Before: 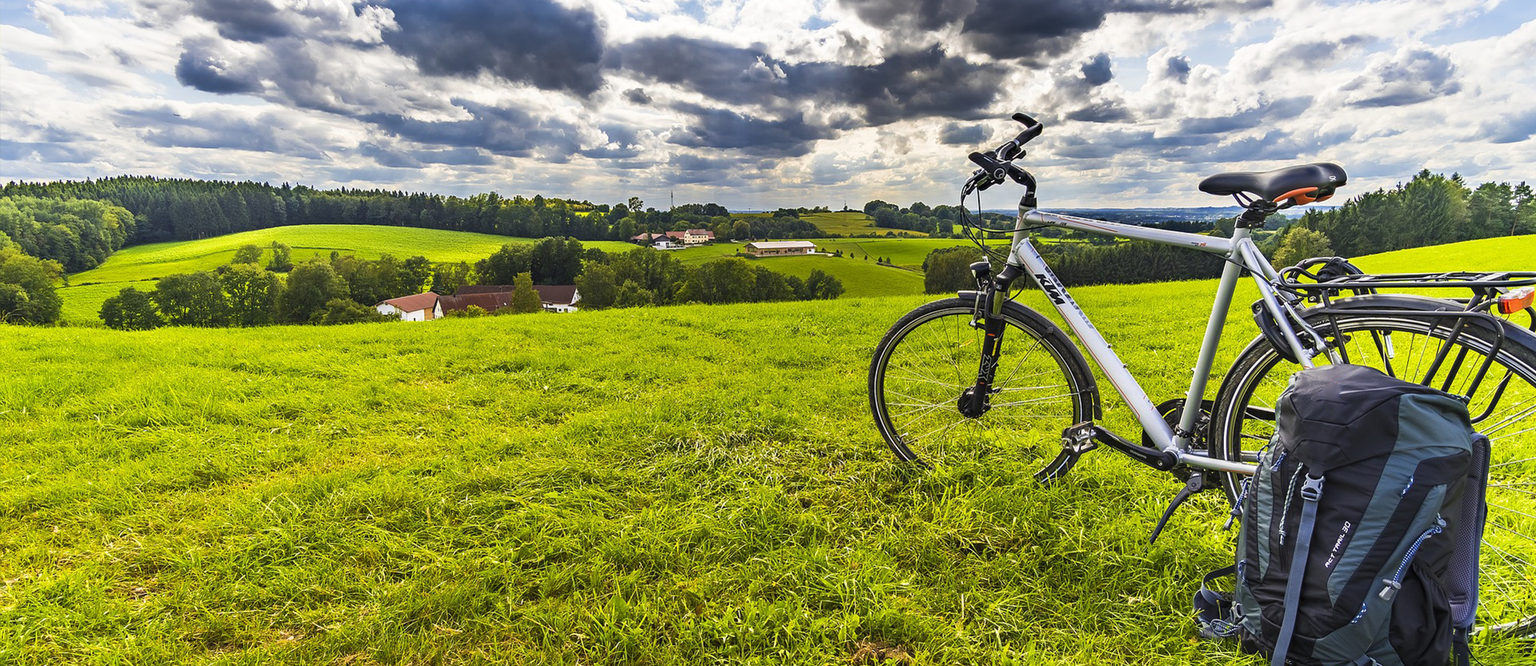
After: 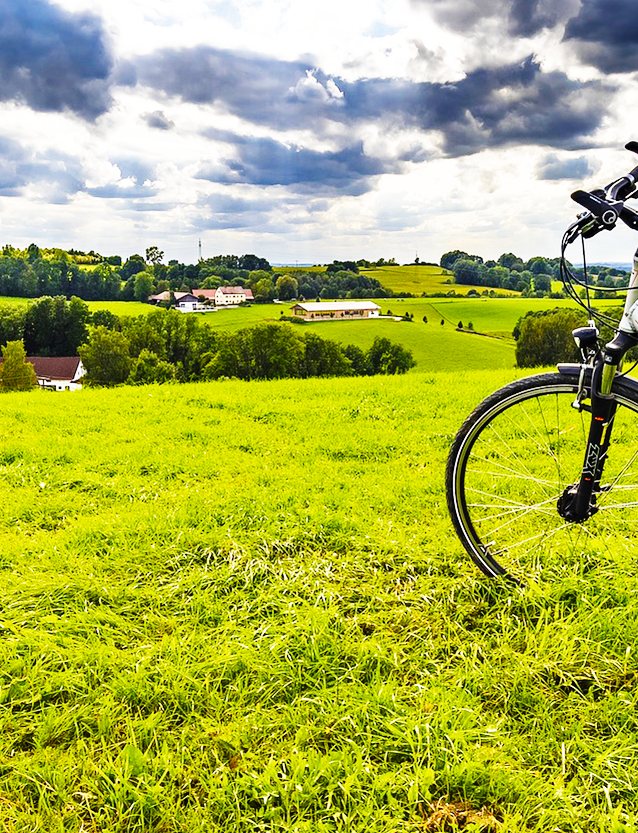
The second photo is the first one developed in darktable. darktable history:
vibrance: vibrance 50%
base curve: curves: ch0 [(0, 0) (0, 0) (0.002, 0.001) (0.008, 0.003) (0.019, 0.011) (0.037, 0.037) (0.064, 0.11) (0.102, 0.232) (0.152, 0.379) (0.216, 0.524) (0.296, 0.665) (0.394, 0.789) (0.512, 0.881) (0.651, 0.945) (0.813, 0.986) (1, 1)], preserve colors none
crop: left 33.36%, right 33.36%
